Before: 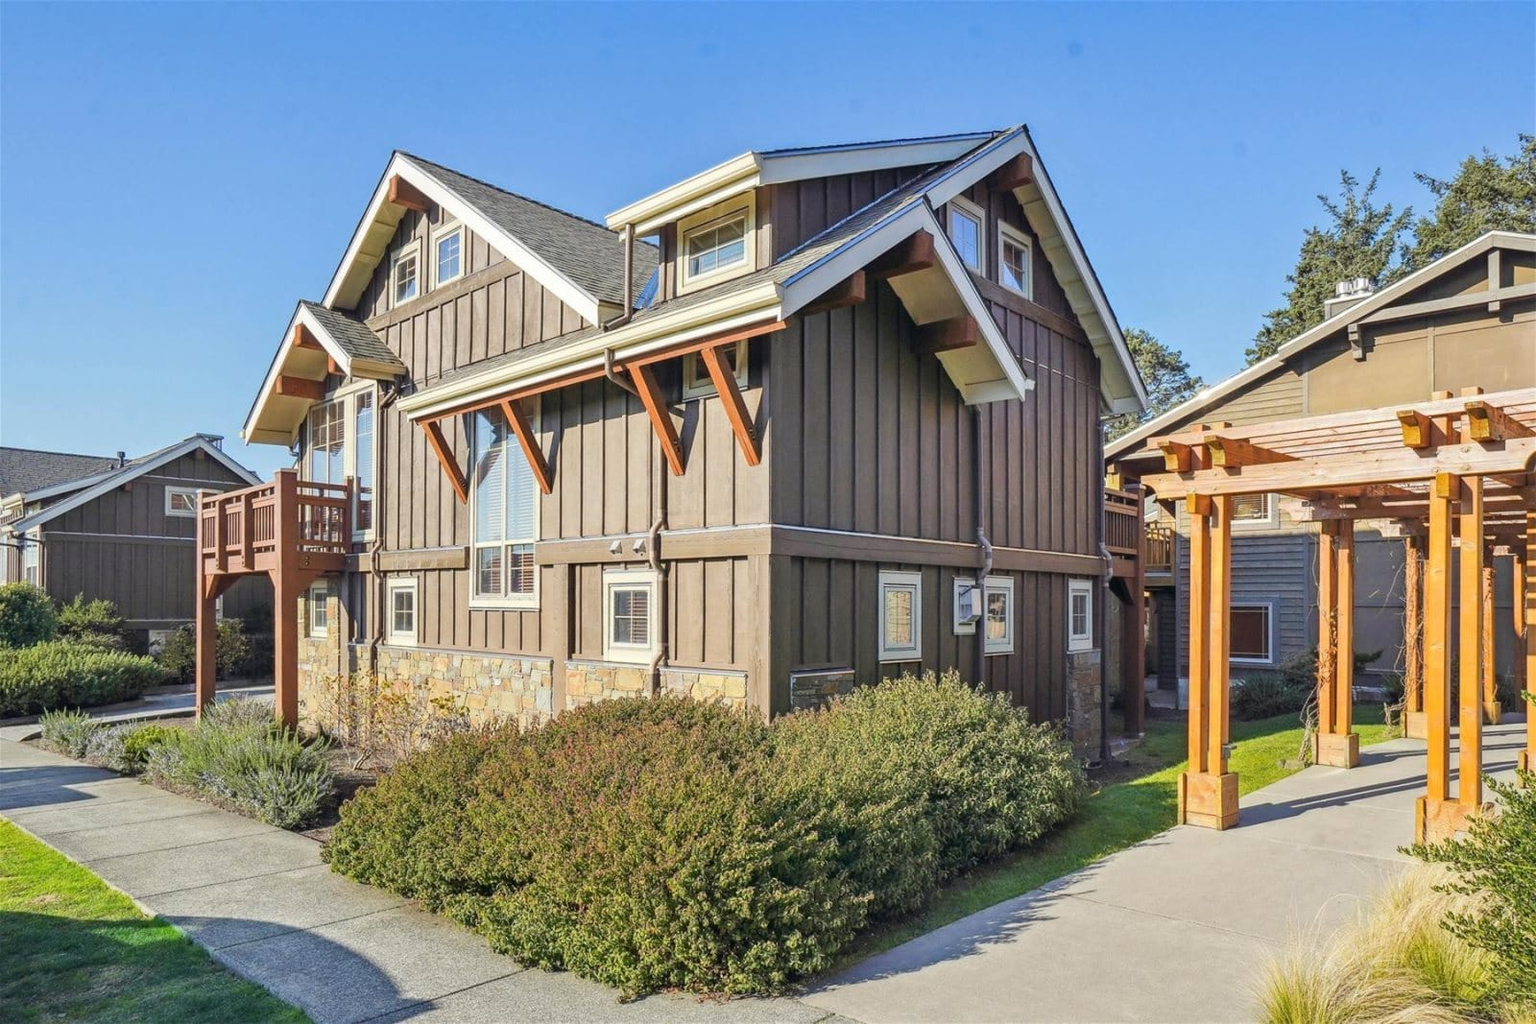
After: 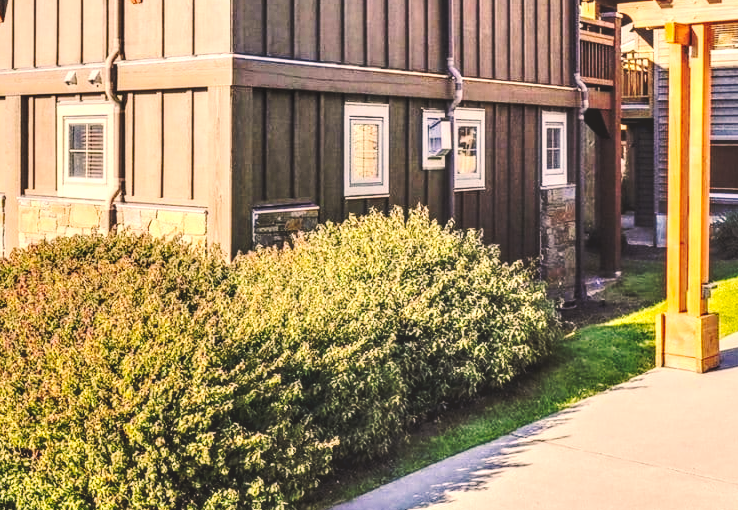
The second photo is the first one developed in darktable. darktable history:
base curve: curves: ch0 [(0, 0.024) (0.055, 0.065) (0.121, 0.166) (0.236, 0.319) (0.693, 0.726) (1, 1)], preserve colors none
local contrast: highlights 60%, shadows 61%, detail 160%
exposure: black level correction 0.009, exposure 0.016 EV, compensate exposure bias true, compensate highlight preservation false
crop: left 35.721%, top 46.148%, right 18.096%, bottom 6.003%
shadows and highlights: shadows 31.42, highlights 0.922, soften with gaussian
contrast brightness saturation: contrast 0.197, brightness 0.169, saturation 0.215
color correction: highlights a* 11.46, highlights b* 11.66
